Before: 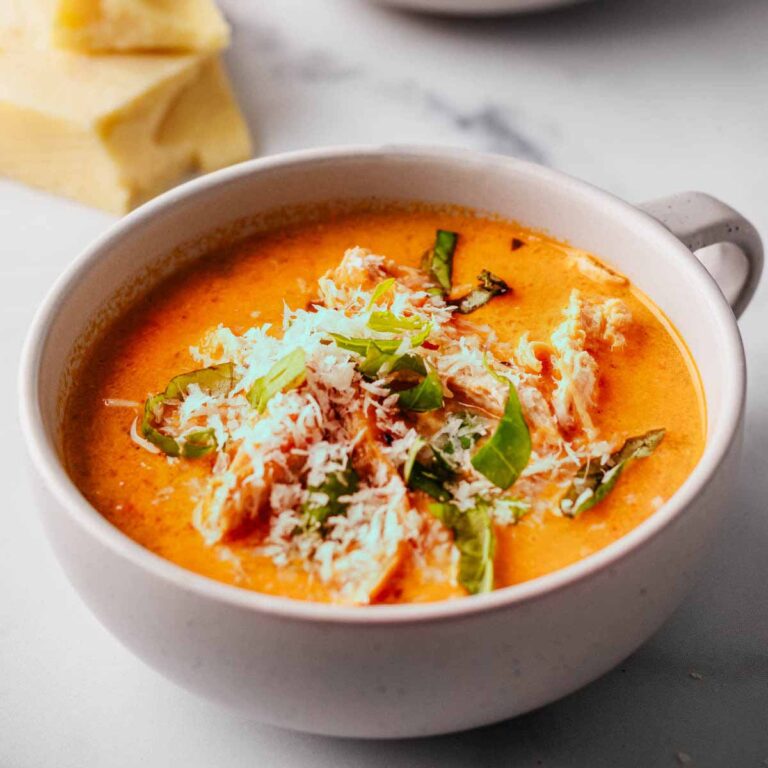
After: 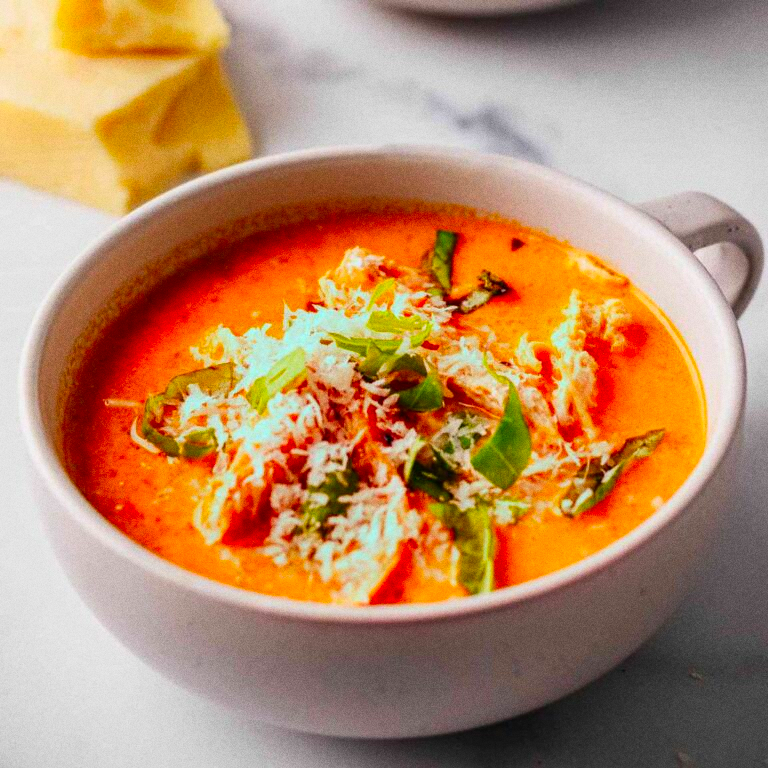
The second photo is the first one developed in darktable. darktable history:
exposure: compensate highlight preservation false
grain: on, module defaults
contrast brightness saturation: saturation 0.5
